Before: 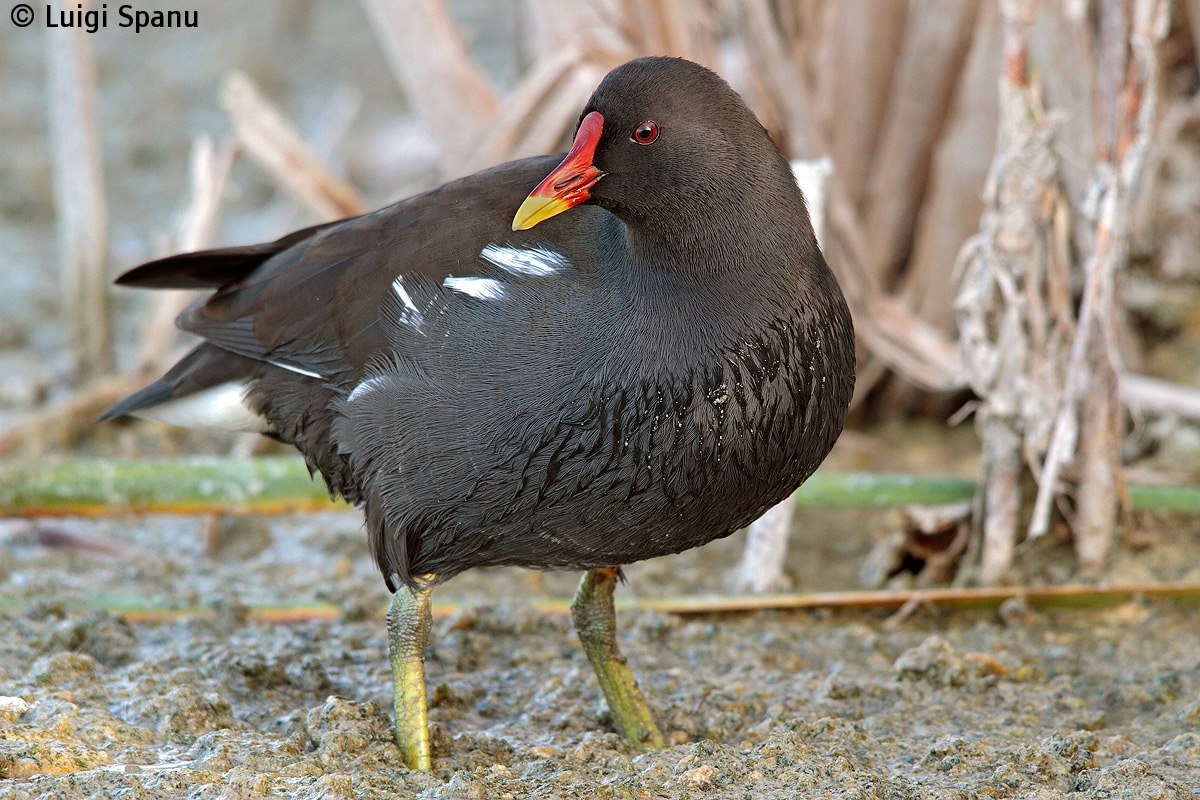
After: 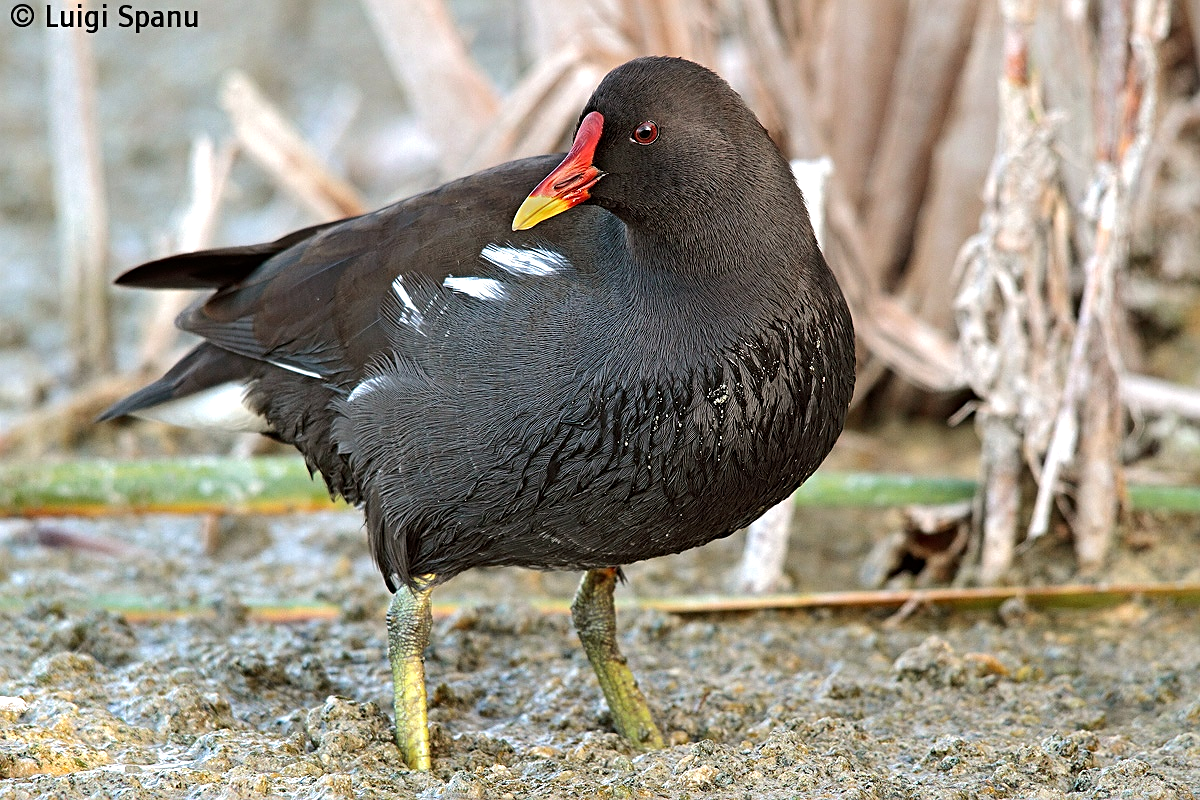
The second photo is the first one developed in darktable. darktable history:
sharpen: radius 2.529, amount 0.323
tone equalizer: -8 EV -0.417 EV, -7 EV -0.389 EV, -6 EV -0.333 EV, -5 EV -0.222 EV, -3 EV 0.222 EV, -2 EV 0.333 EV, -1 EV 0.389 EV, +0 EV 0.417 EV, edges refinement/feathering 500, mask exposure compensation -1.25 EV, preserve details no
